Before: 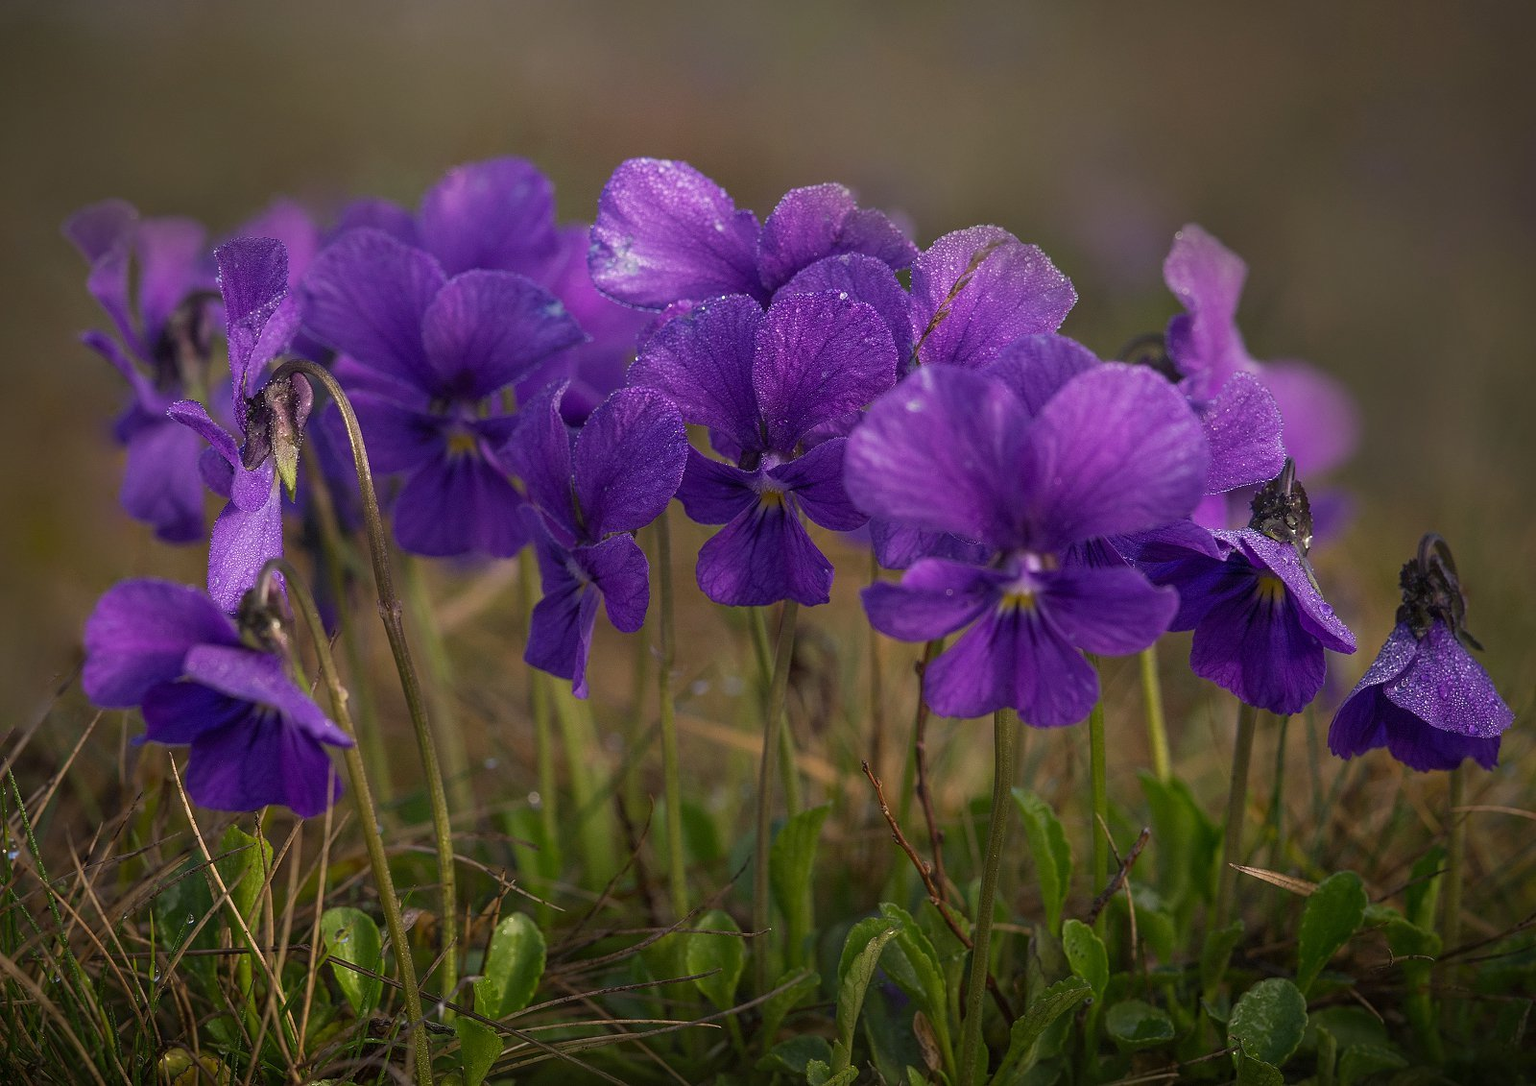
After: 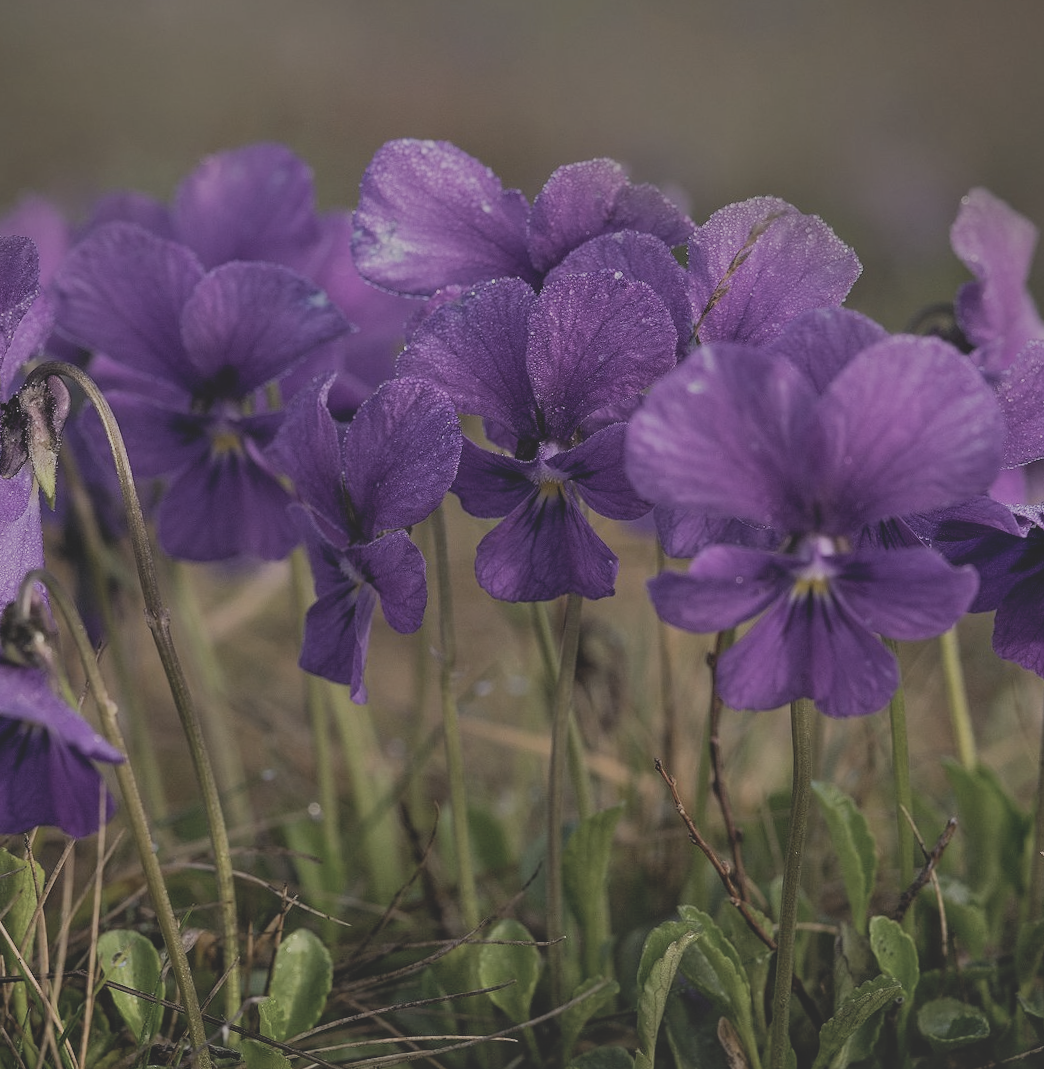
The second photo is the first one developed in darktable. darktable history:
filmic rgb: black relative exposure -7.65 EV, white relative exposure 4.56 EV, hardness 3.61
rgb curve: curves: ch0 [(0, 0) (0.078, 0.051) (0.929, 0.956) (1, 1)], compensate middle gray true
tone equalizer: on, module defaults
crop and rotate: left 15.055%, right 18.278%
shadows and highlights: low approximation 0.01, soften with gaussian
contrast brightness saturation: contrast -0.26, saturation -0.43
rotate and perspective: rotation -2°, crop left 0.022, crop right 0.978, crop top 0.049, crop bottom 0.951
